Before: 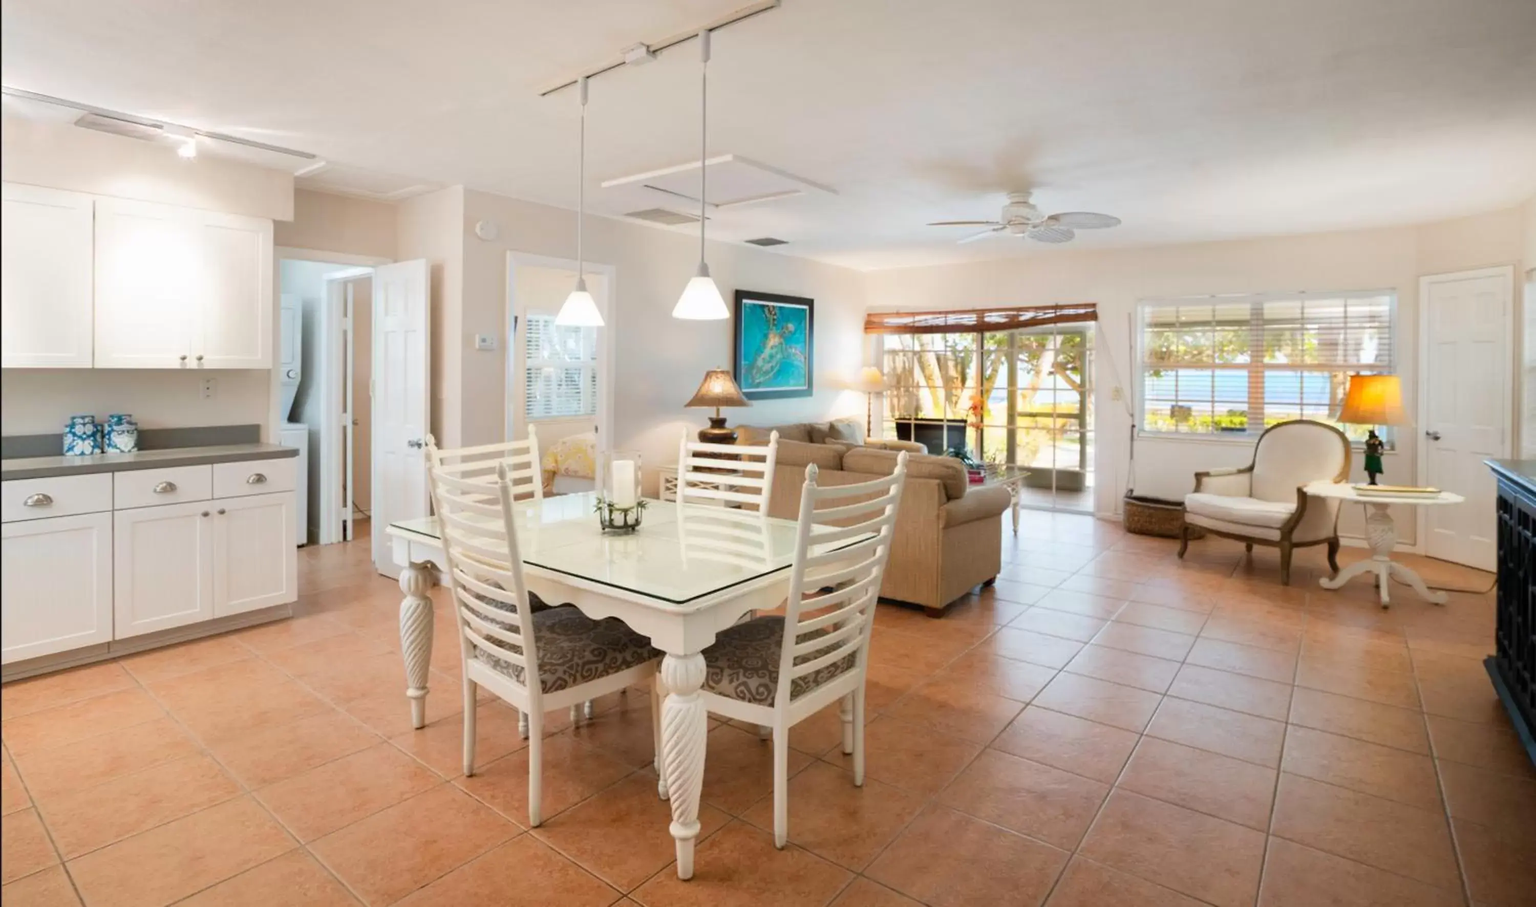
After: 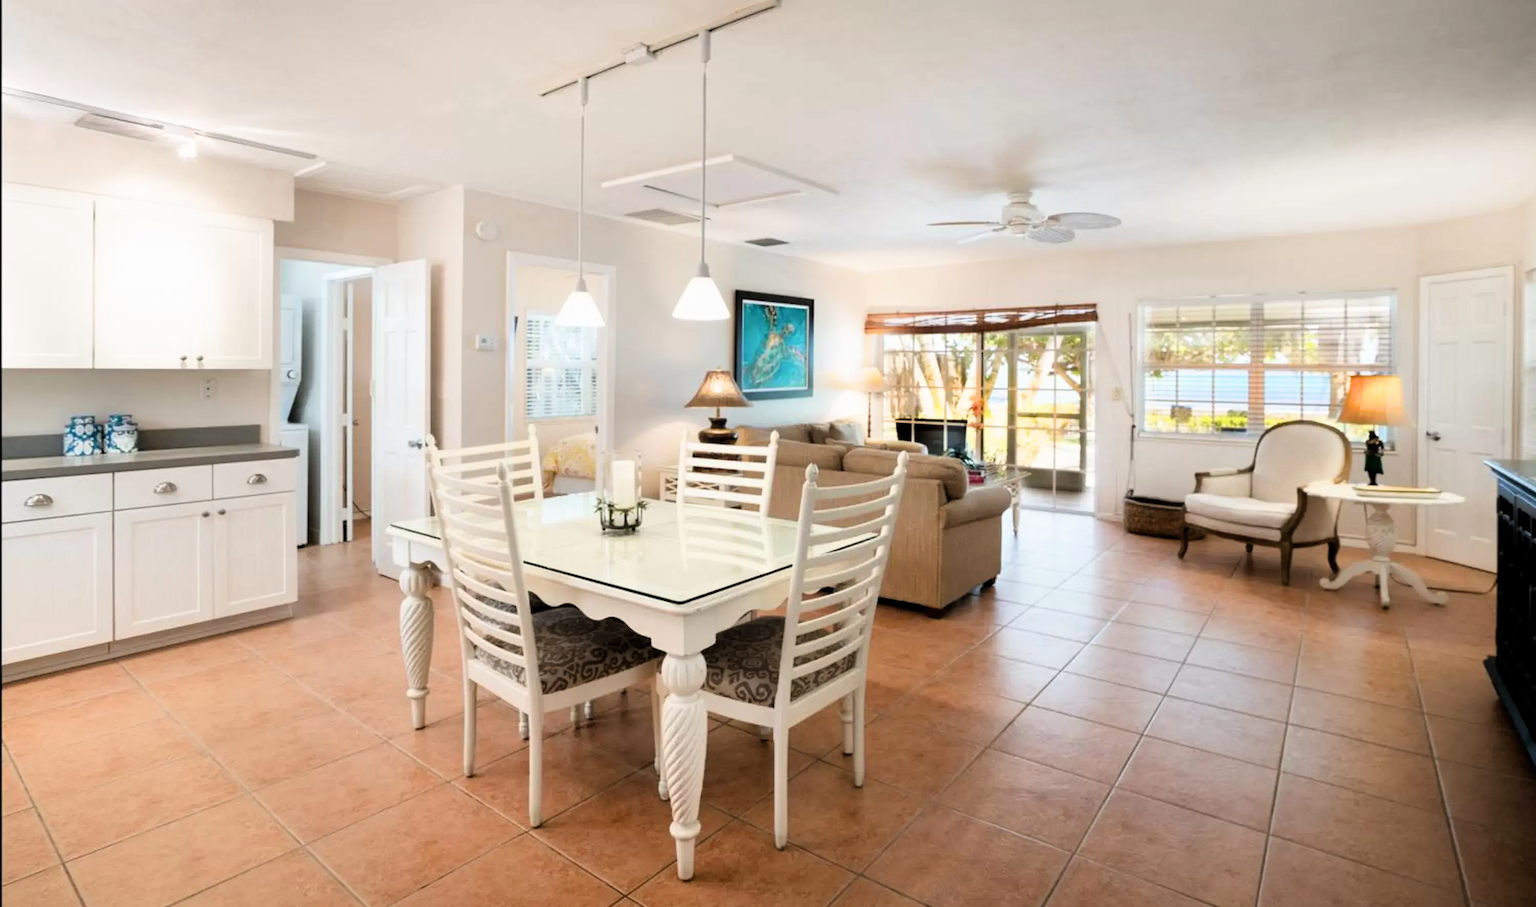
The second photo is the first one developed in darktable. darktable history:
filmic rgb: black relative exposure -8.68 EV, white relative exposure 2.68 EV, target black luminance 0%, target white luminance 99.958%, hardness 6.26, latitude 74.45%, contrast 1.319, highlights saturation mix -5.95%
tone equalizer: -7 EV 0.118 EV, smoothing diameter 24.83%, edges refinement/feathering 5.83, preserve details guided filter
